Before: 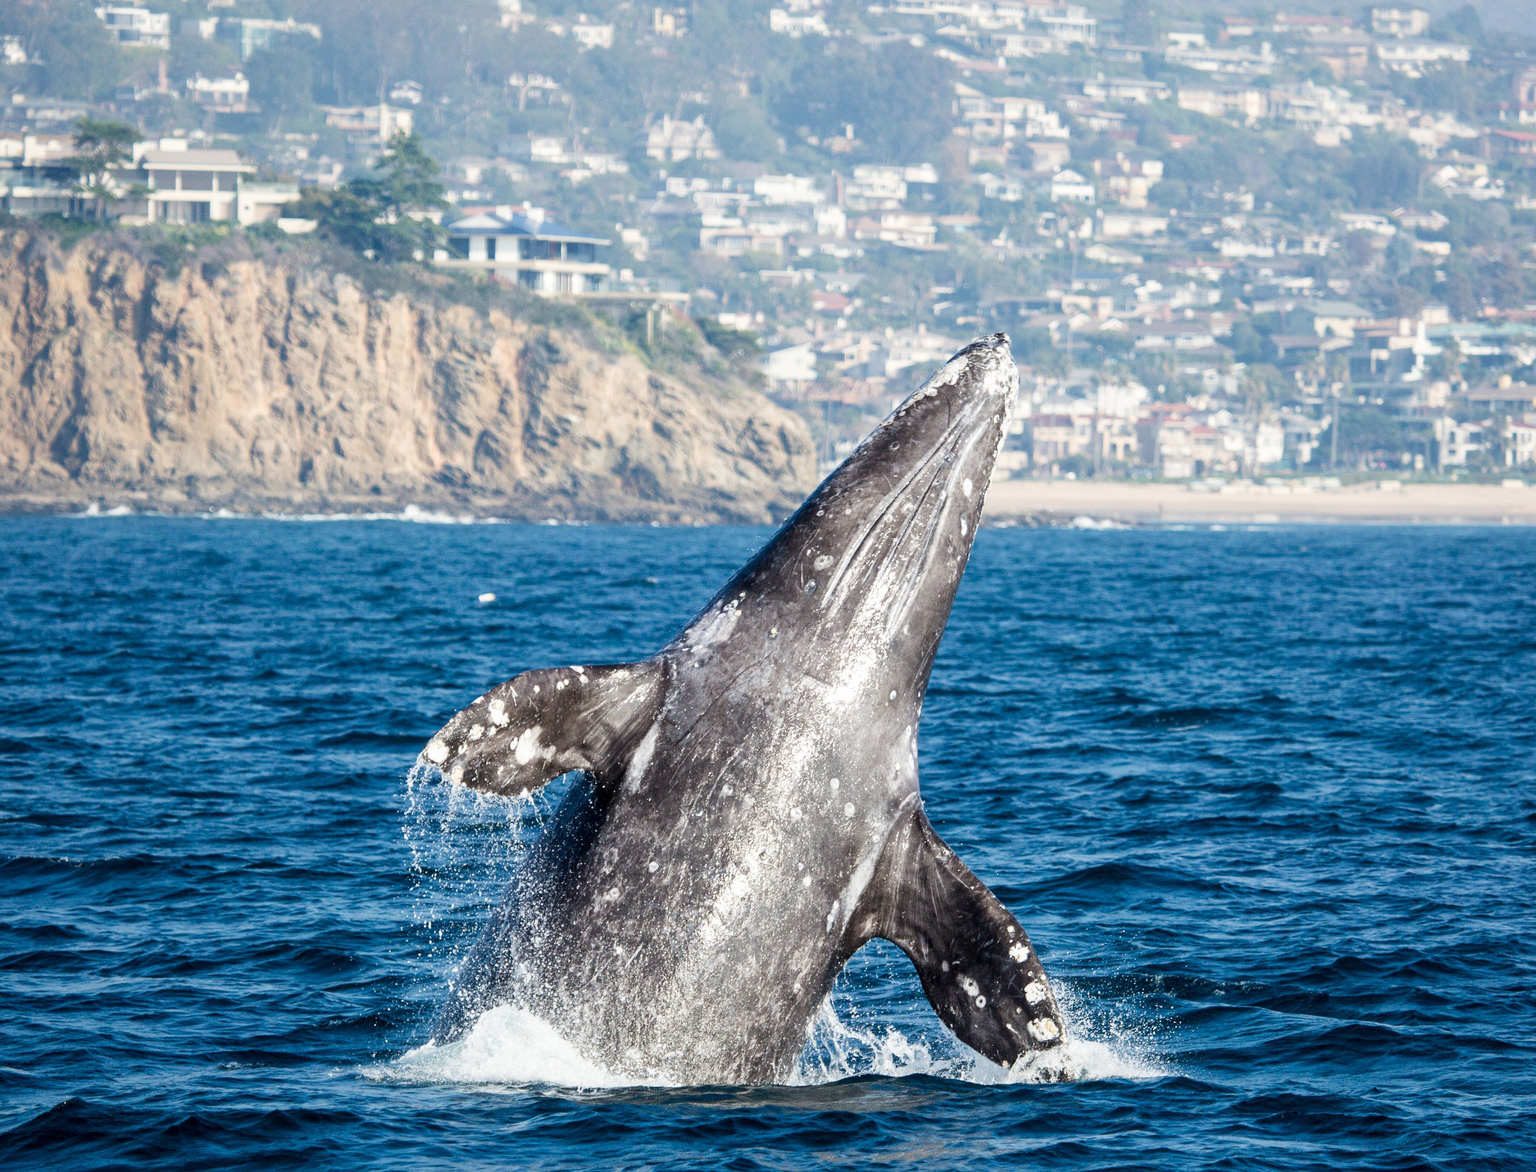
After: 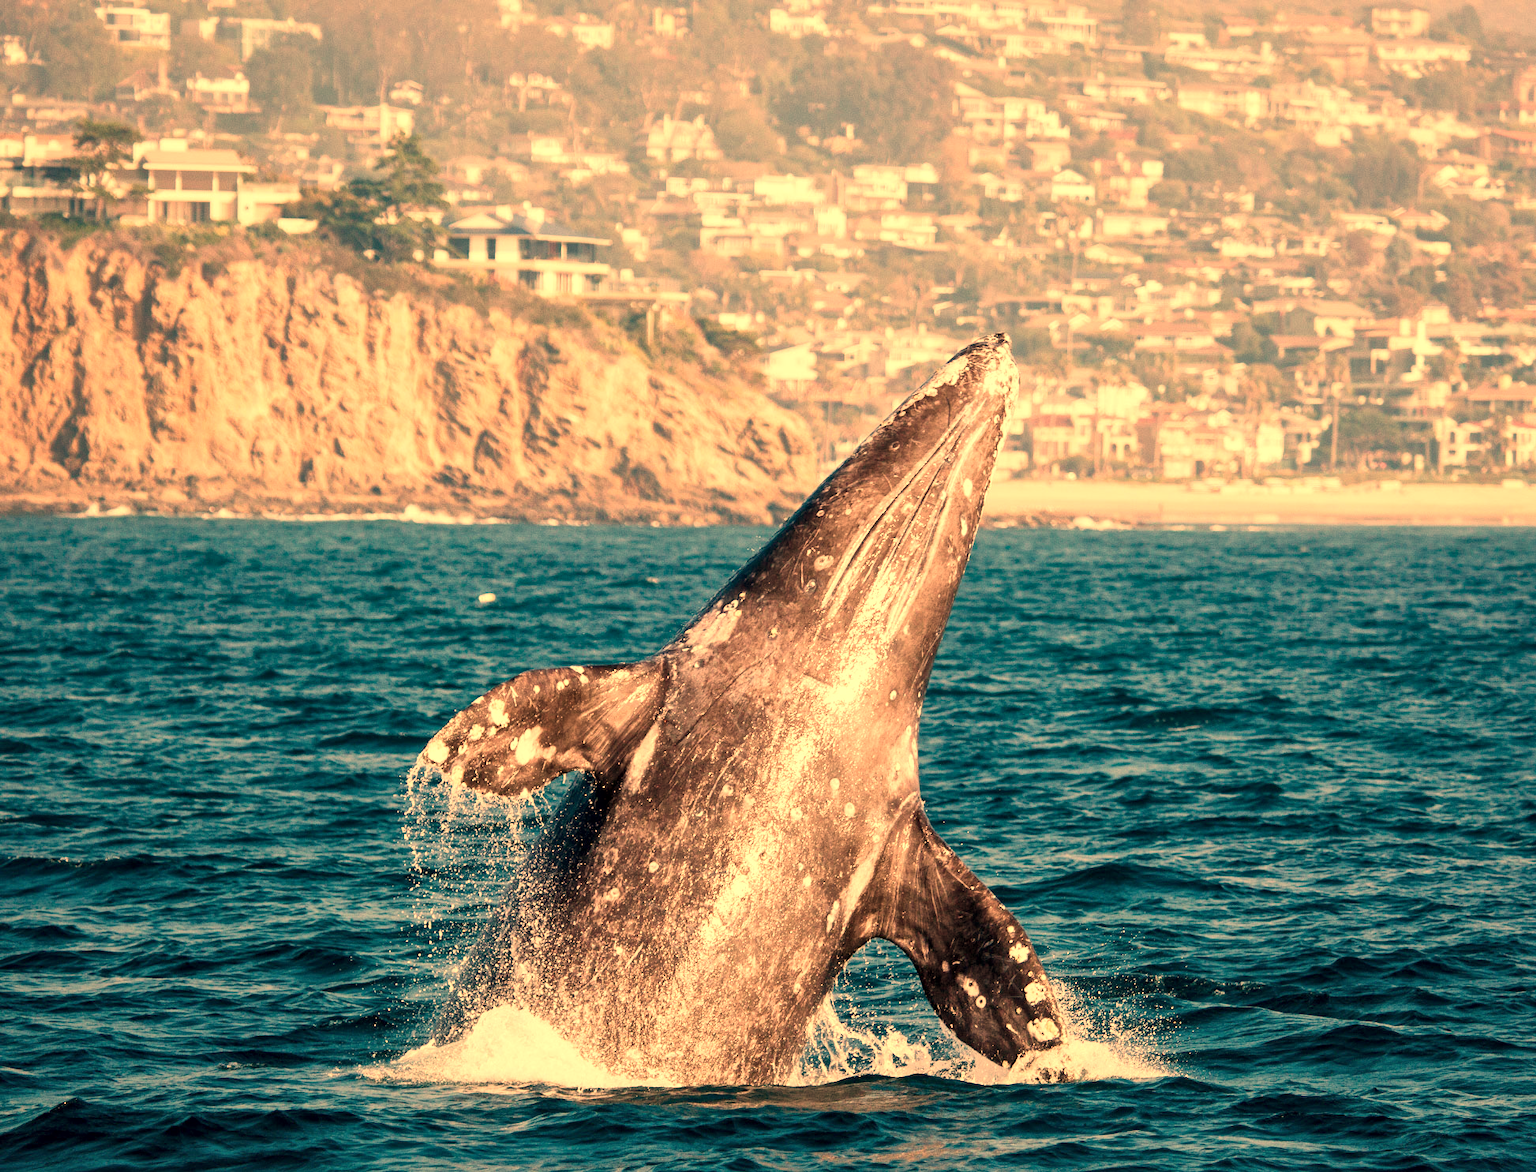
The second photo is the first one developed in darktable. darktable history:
white balance: red 1.467, blue 0.684
local contrast: mode bilateral grid, contrast 20, coarseness 50, detail 120%, midtone range 0.2
